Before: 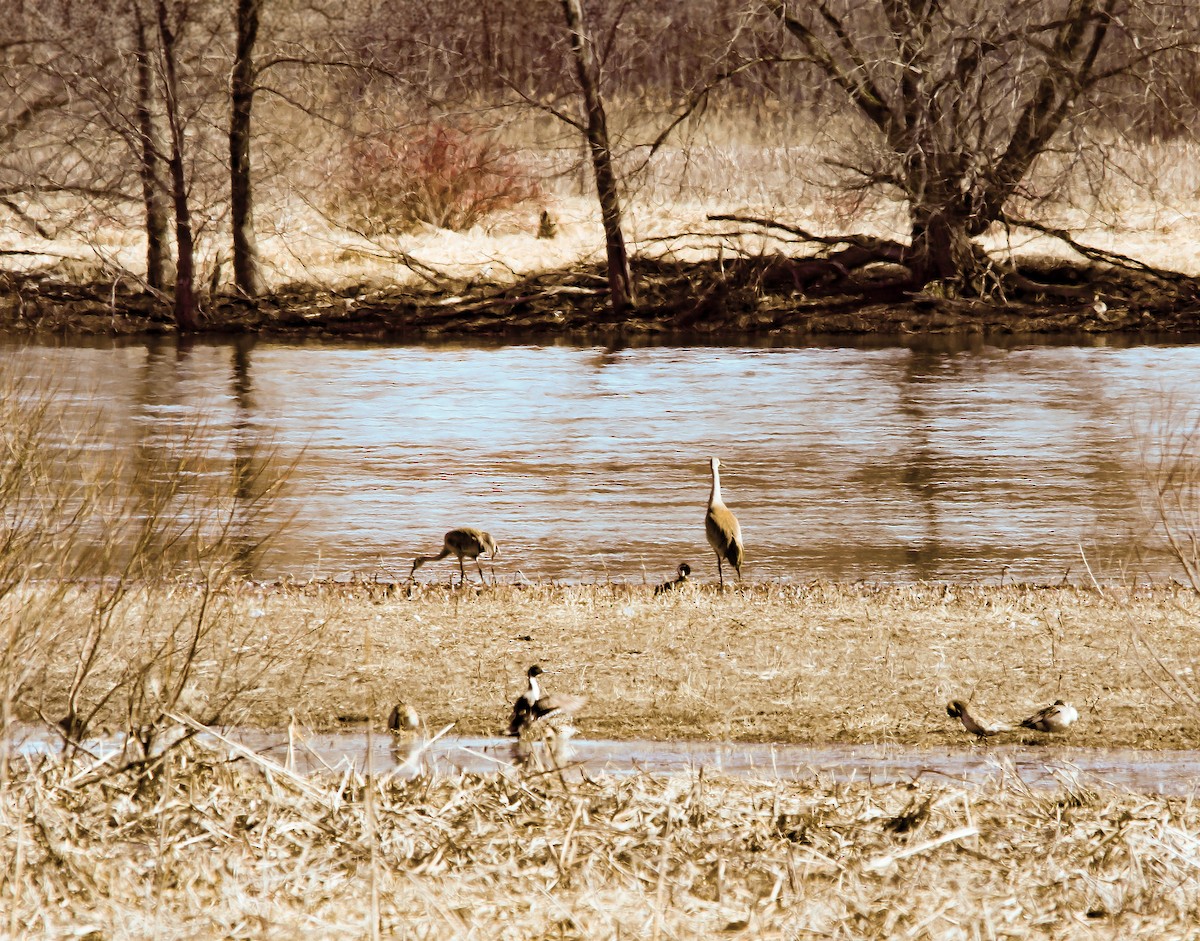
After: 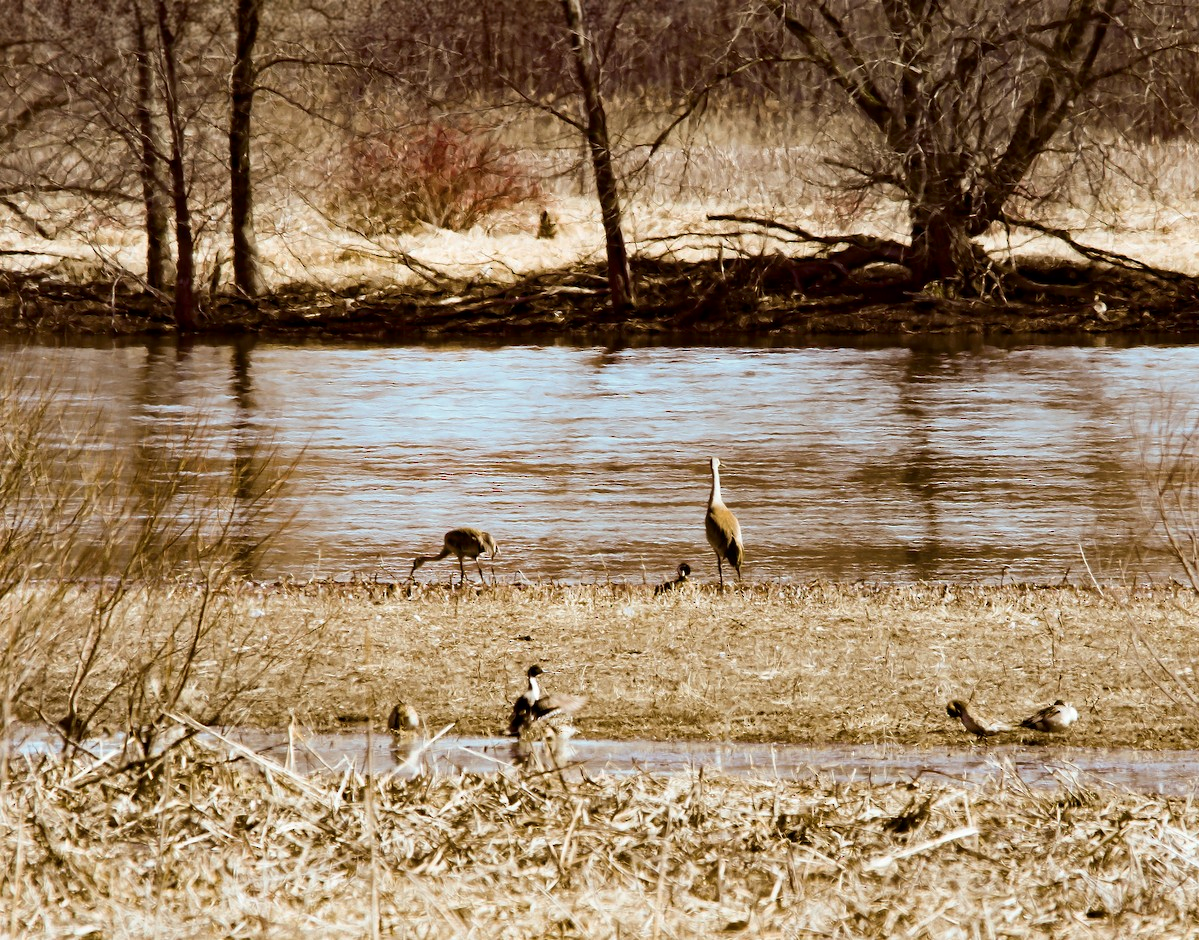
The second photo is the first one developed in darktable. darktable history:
contrast brightness saturation: contrast 0.07, brightness -0.13, saturation 0.06
